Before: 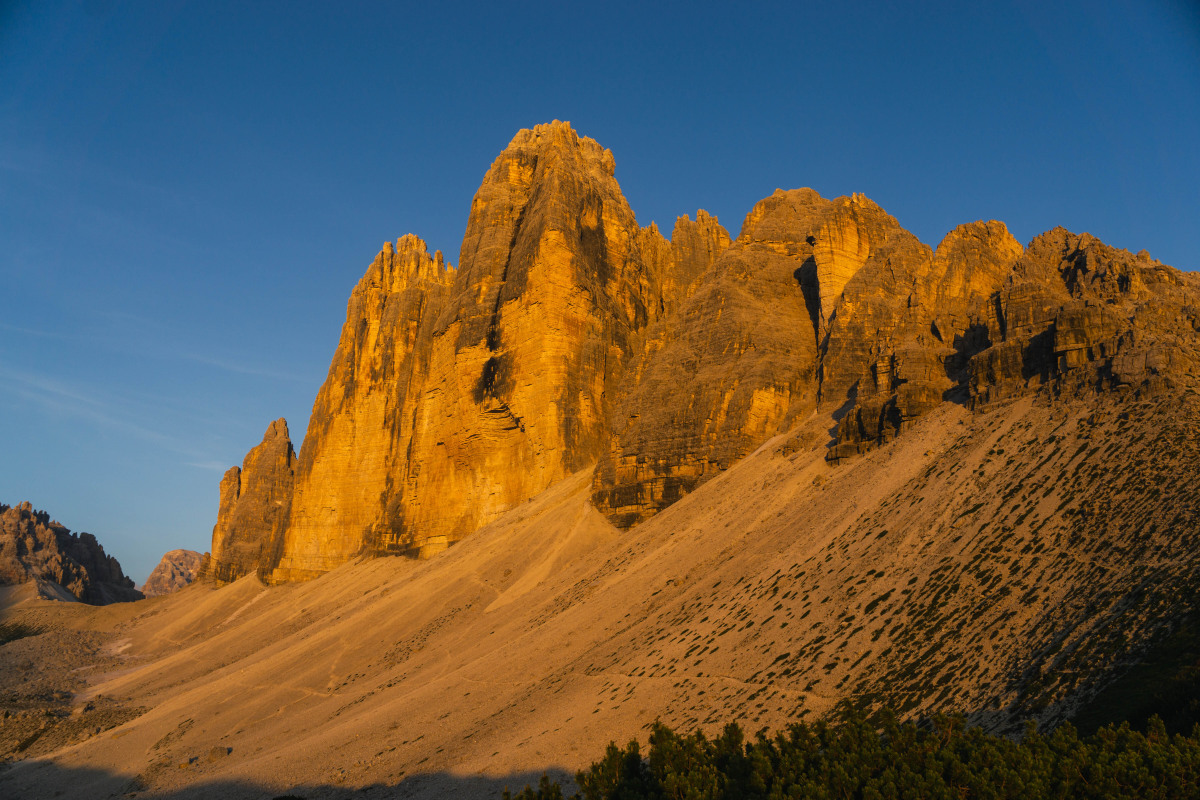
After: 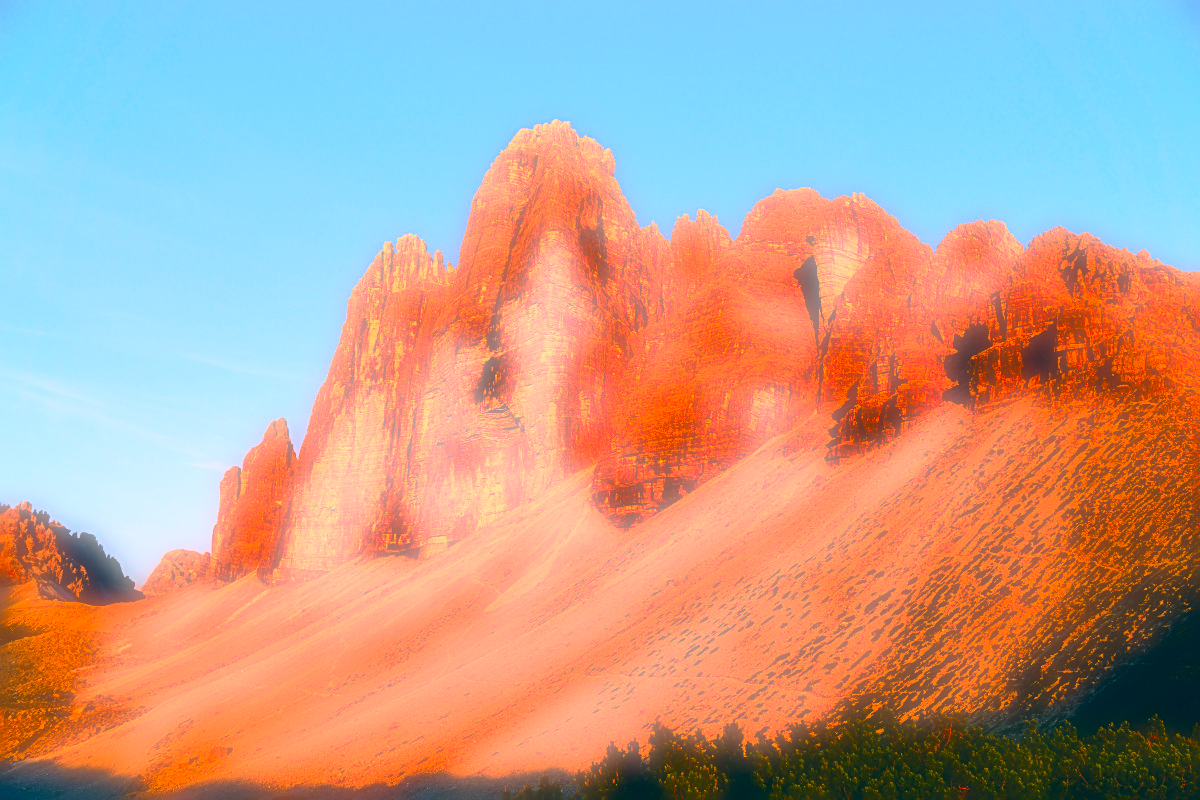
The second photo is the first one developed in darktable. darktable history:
soften: on, module defaults
contrast brightness saturation: contrast 0.2, brightness 0.2, saturation 0.8
shadows and highlights: shadows 12, white point adjustment 1.2, soften with gaussian
sharpen: radius 3.025, amount 0.757
base curve: curves: ch0 [(0, 0) (0.028, 0.03) (0.121, 0.232) (0.46, 0.748) (0.859, 0.968) (1, 1)], preserve colors none
color correction: highlights a* 17.03, highlights b* 0.205, shadows a* -15.38, shadows b* -14.56, saturation 1.5
